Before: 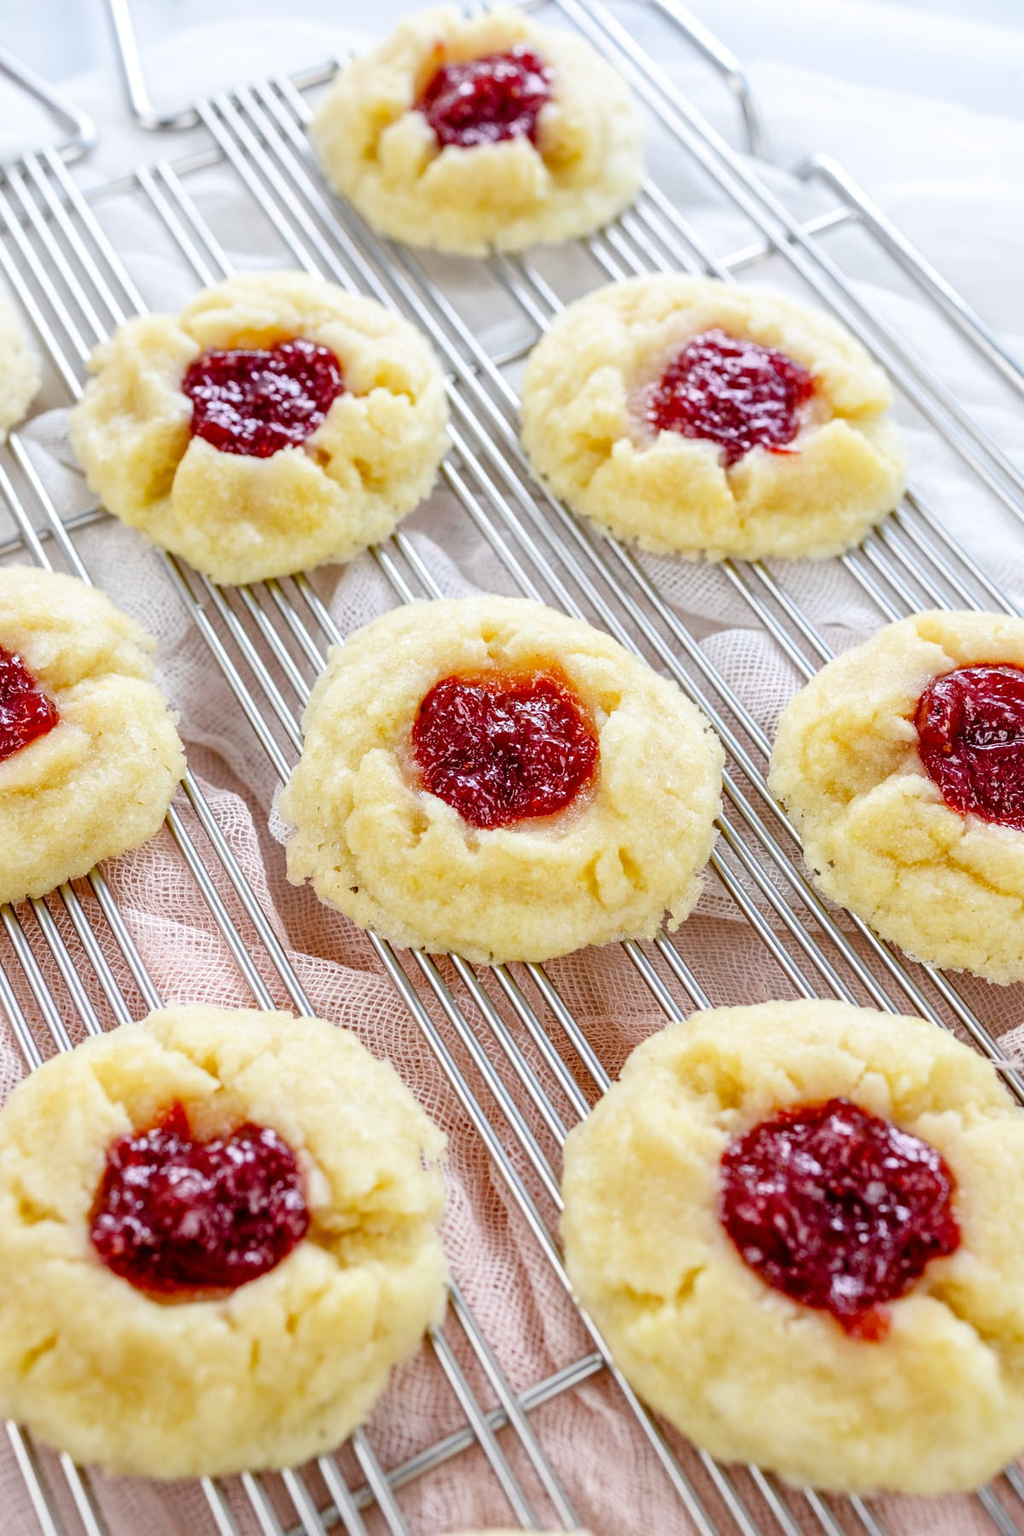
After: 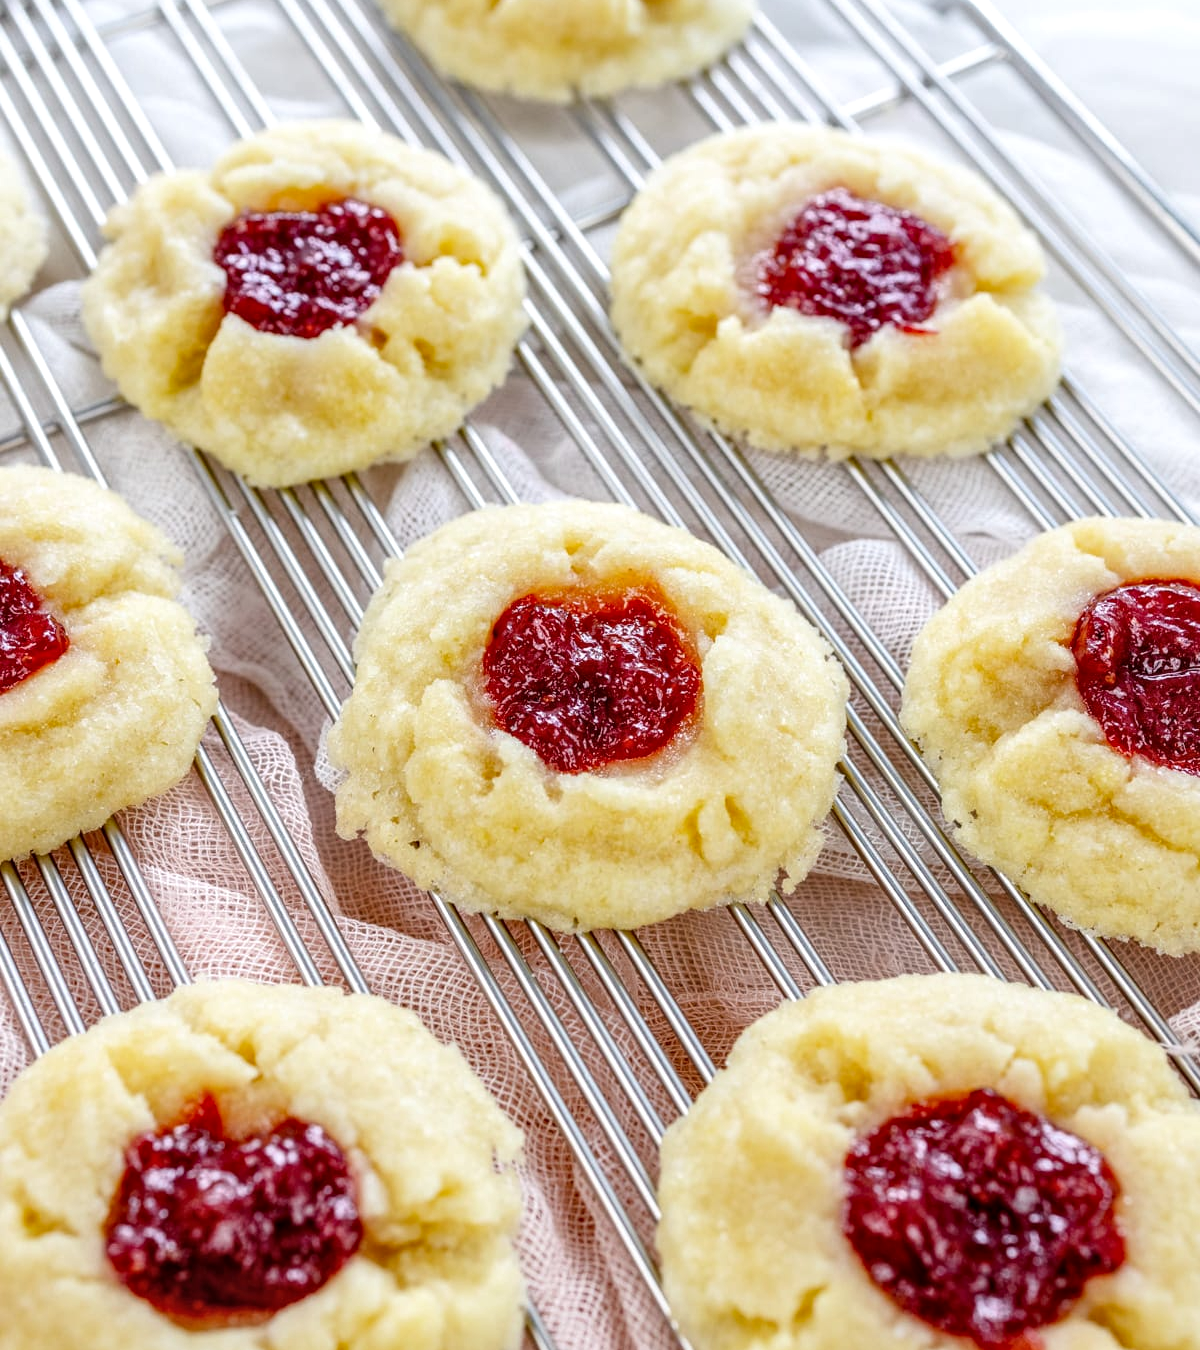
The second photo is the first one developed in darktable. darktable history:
local contrast: on, module defaults
crop: top 11.038%, bottom 13.962%
